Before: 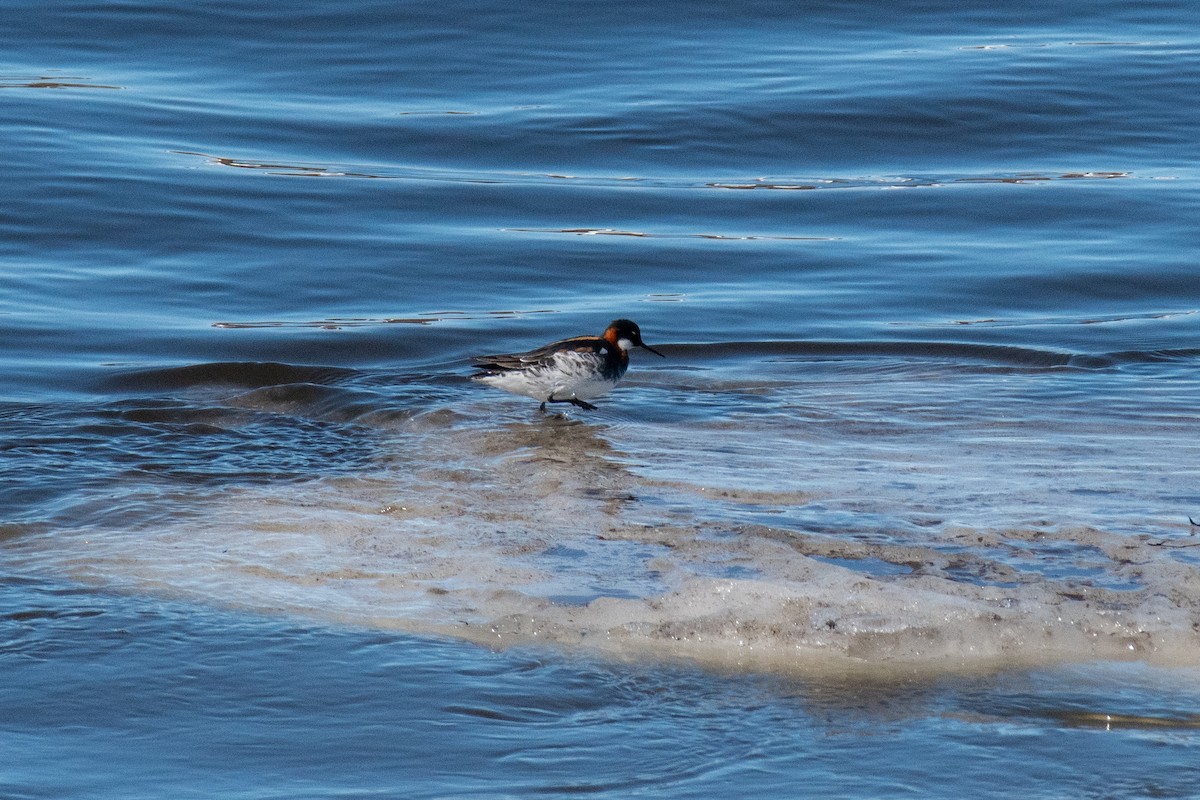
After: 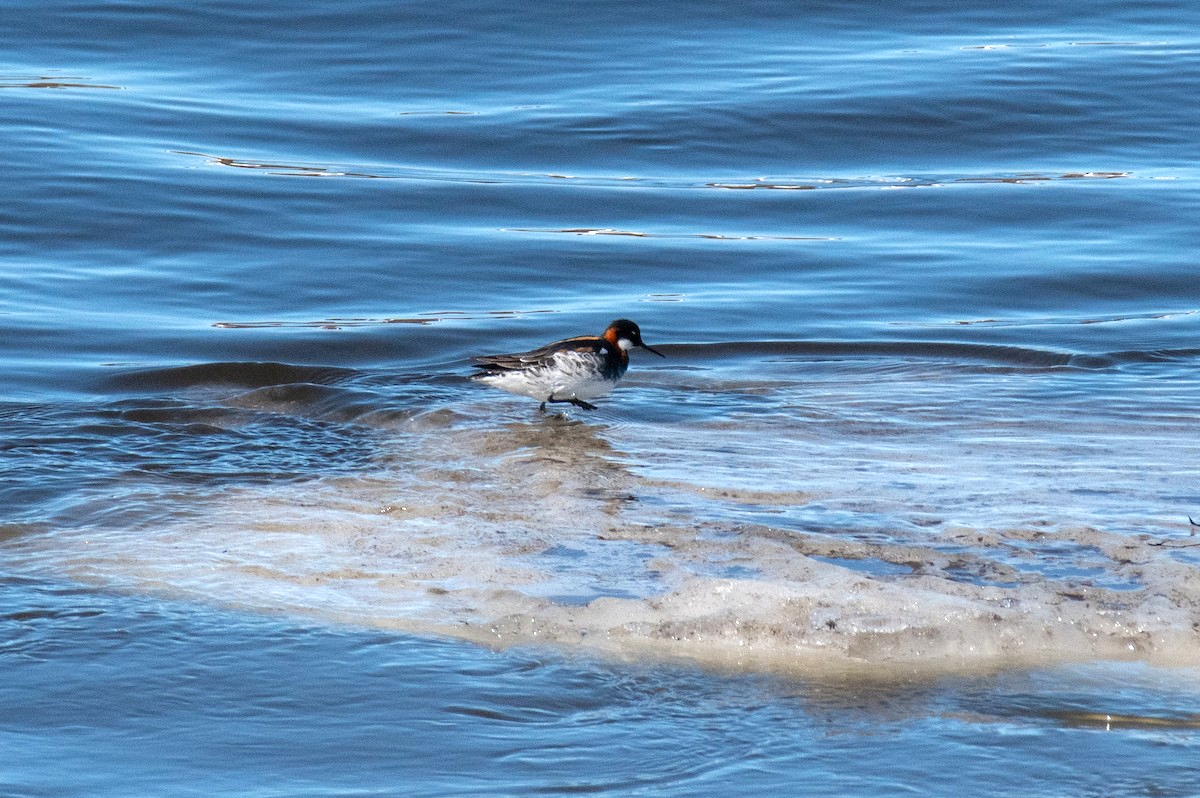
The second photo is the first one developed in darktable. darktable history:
crop: top 0.05%, bottom 0.098%
exposure: exposure 0.6 EV, compensate highlight preservation false
